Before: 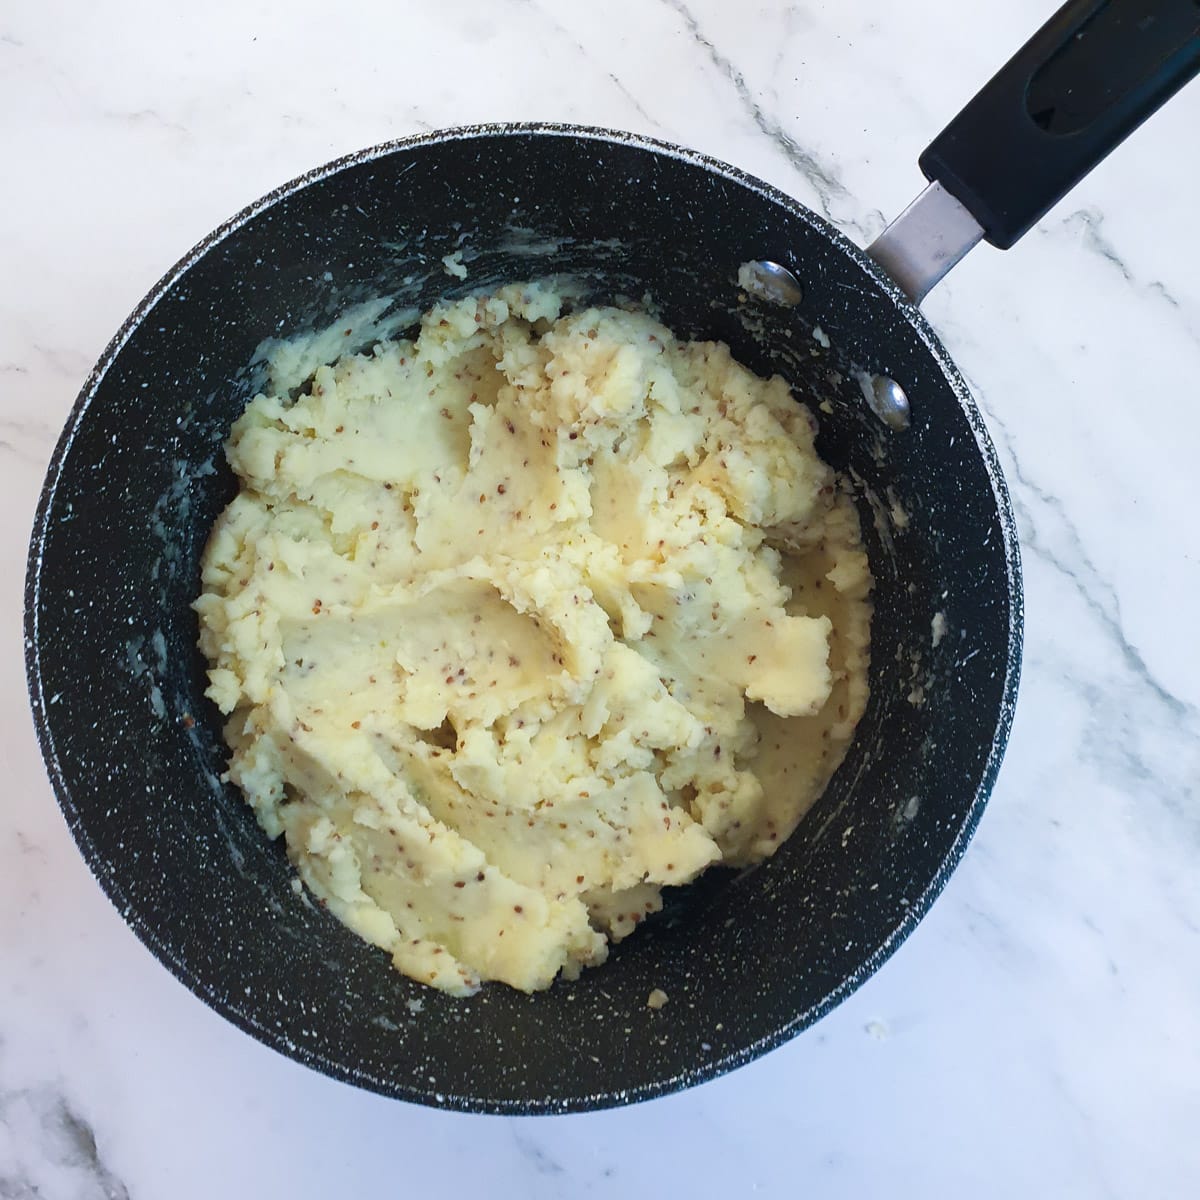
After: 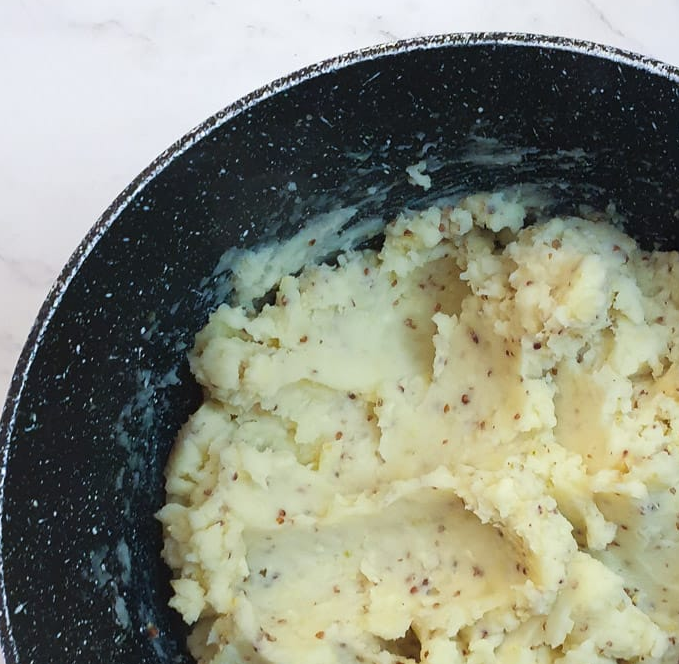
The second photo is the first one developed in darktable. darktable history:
crop and rotate: left 3.058%, top 7.514%, right 40.281%, bottom 37.095%
